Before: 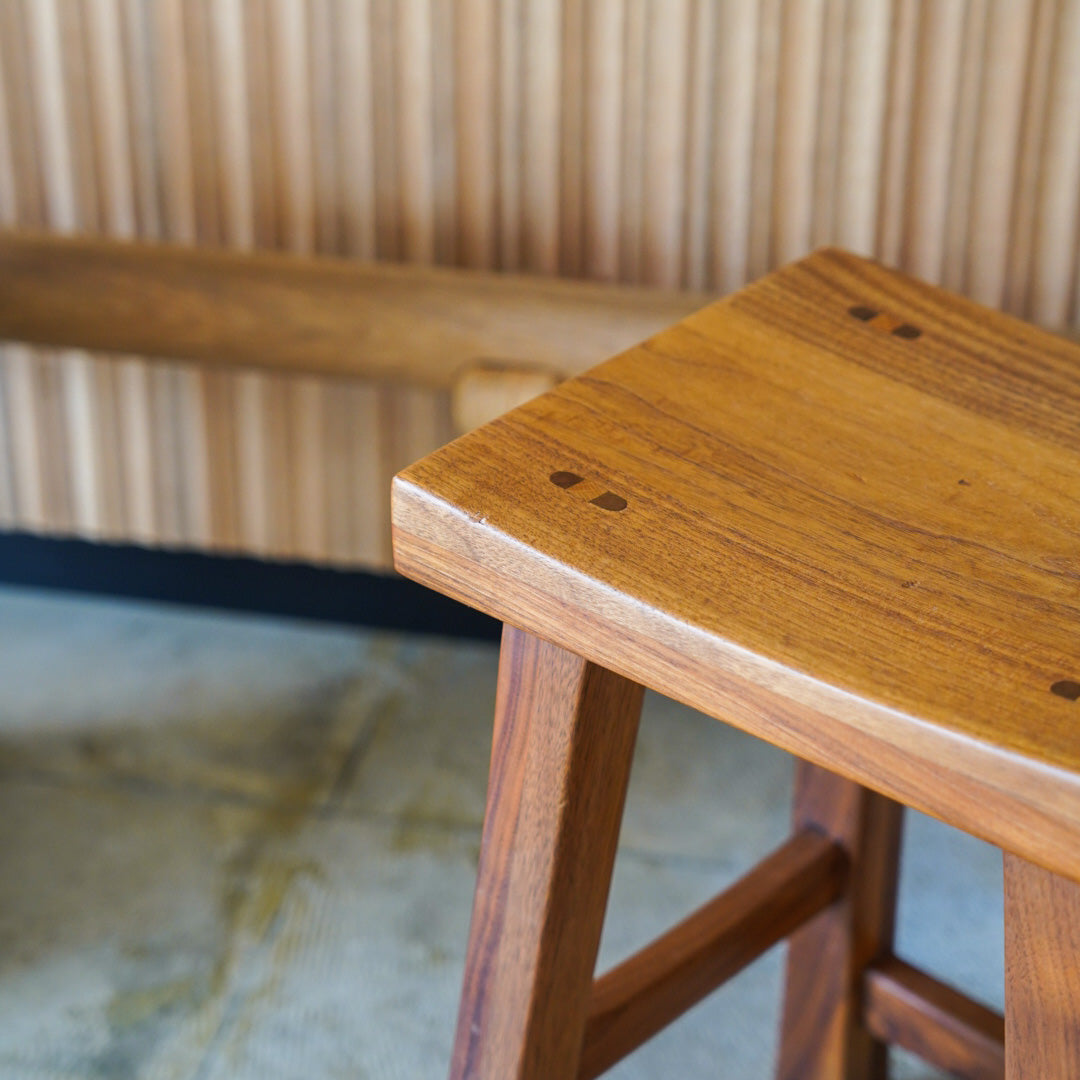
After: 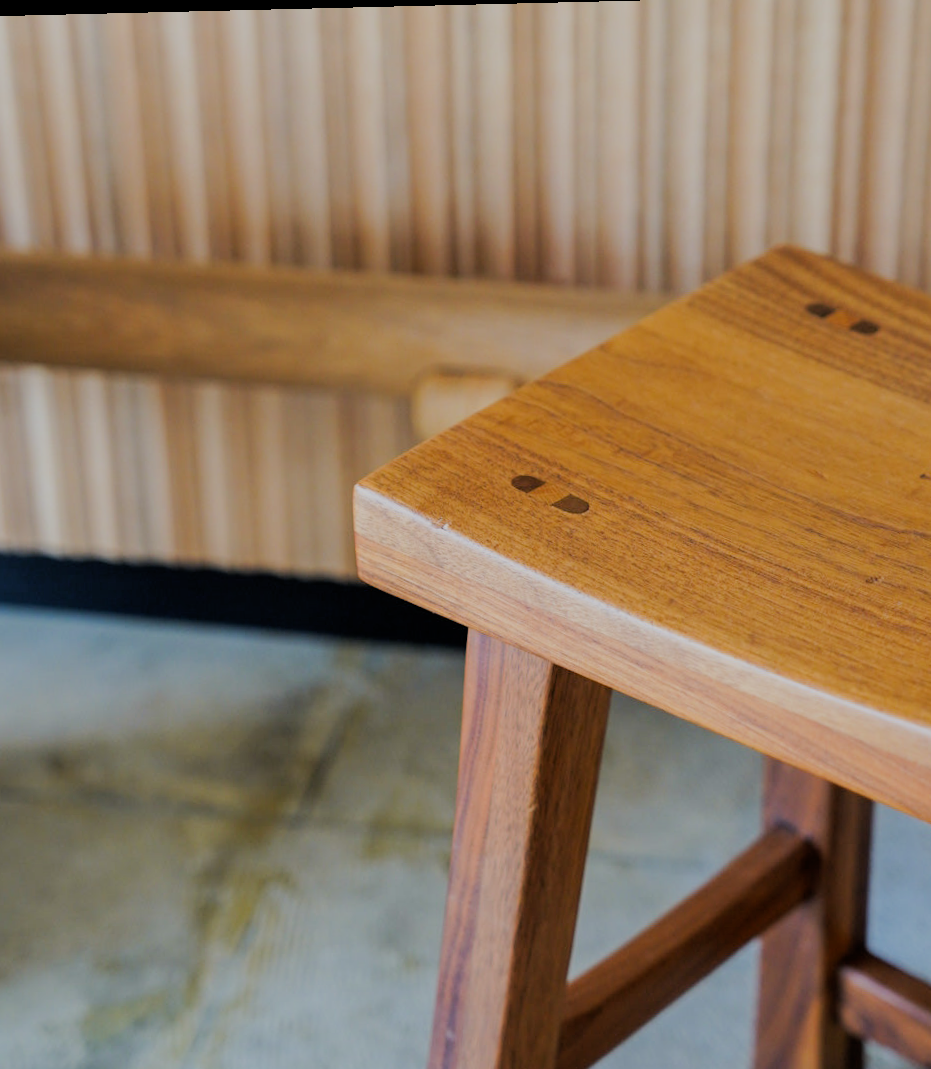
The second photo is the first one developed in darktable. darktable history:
crop and rotate: angle 1.4°, left 4.55%, top 0.771%, right 11.228%, bottom 2.574%
filmic rgb: black relative exposure -6.11 EV, white relative exposure 6.97 EV, hardness 2.28
exposure: black level correction 0.001, exposure 0.137 EV, compensate highlight preservation false
